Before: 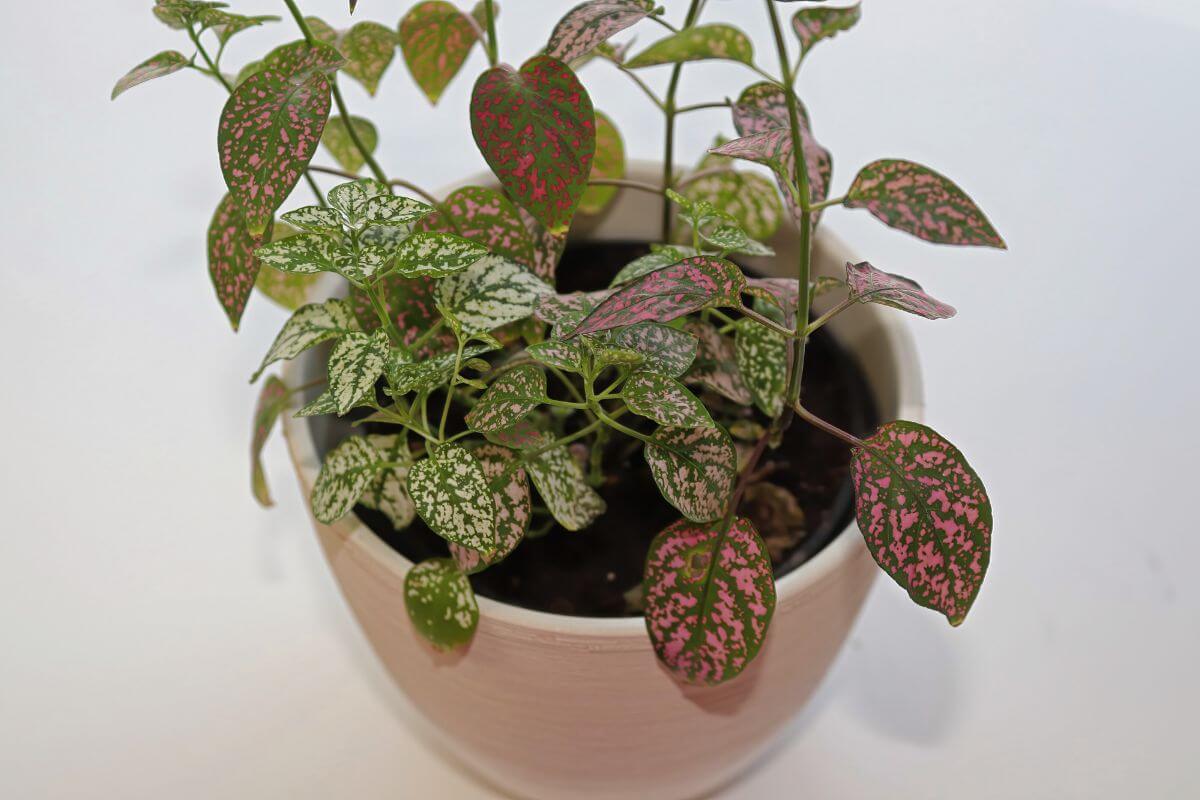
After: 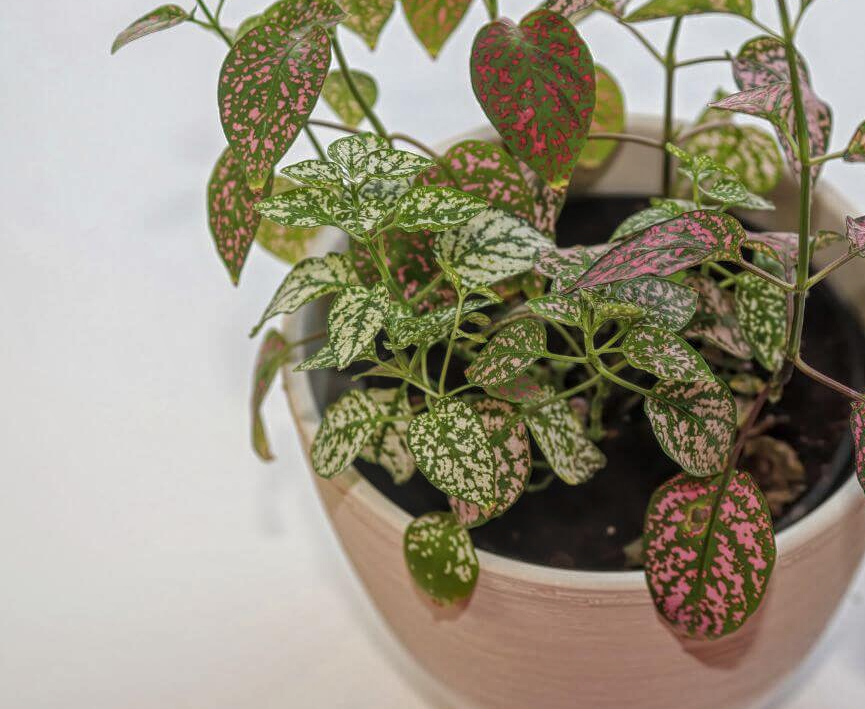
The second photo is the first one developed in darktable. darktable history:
crop: top 5.795%, right 27.912%, bottom 5.528%
local contrast: highlights 74%, shadows 55%, detail 176%, midtone range 0.208
